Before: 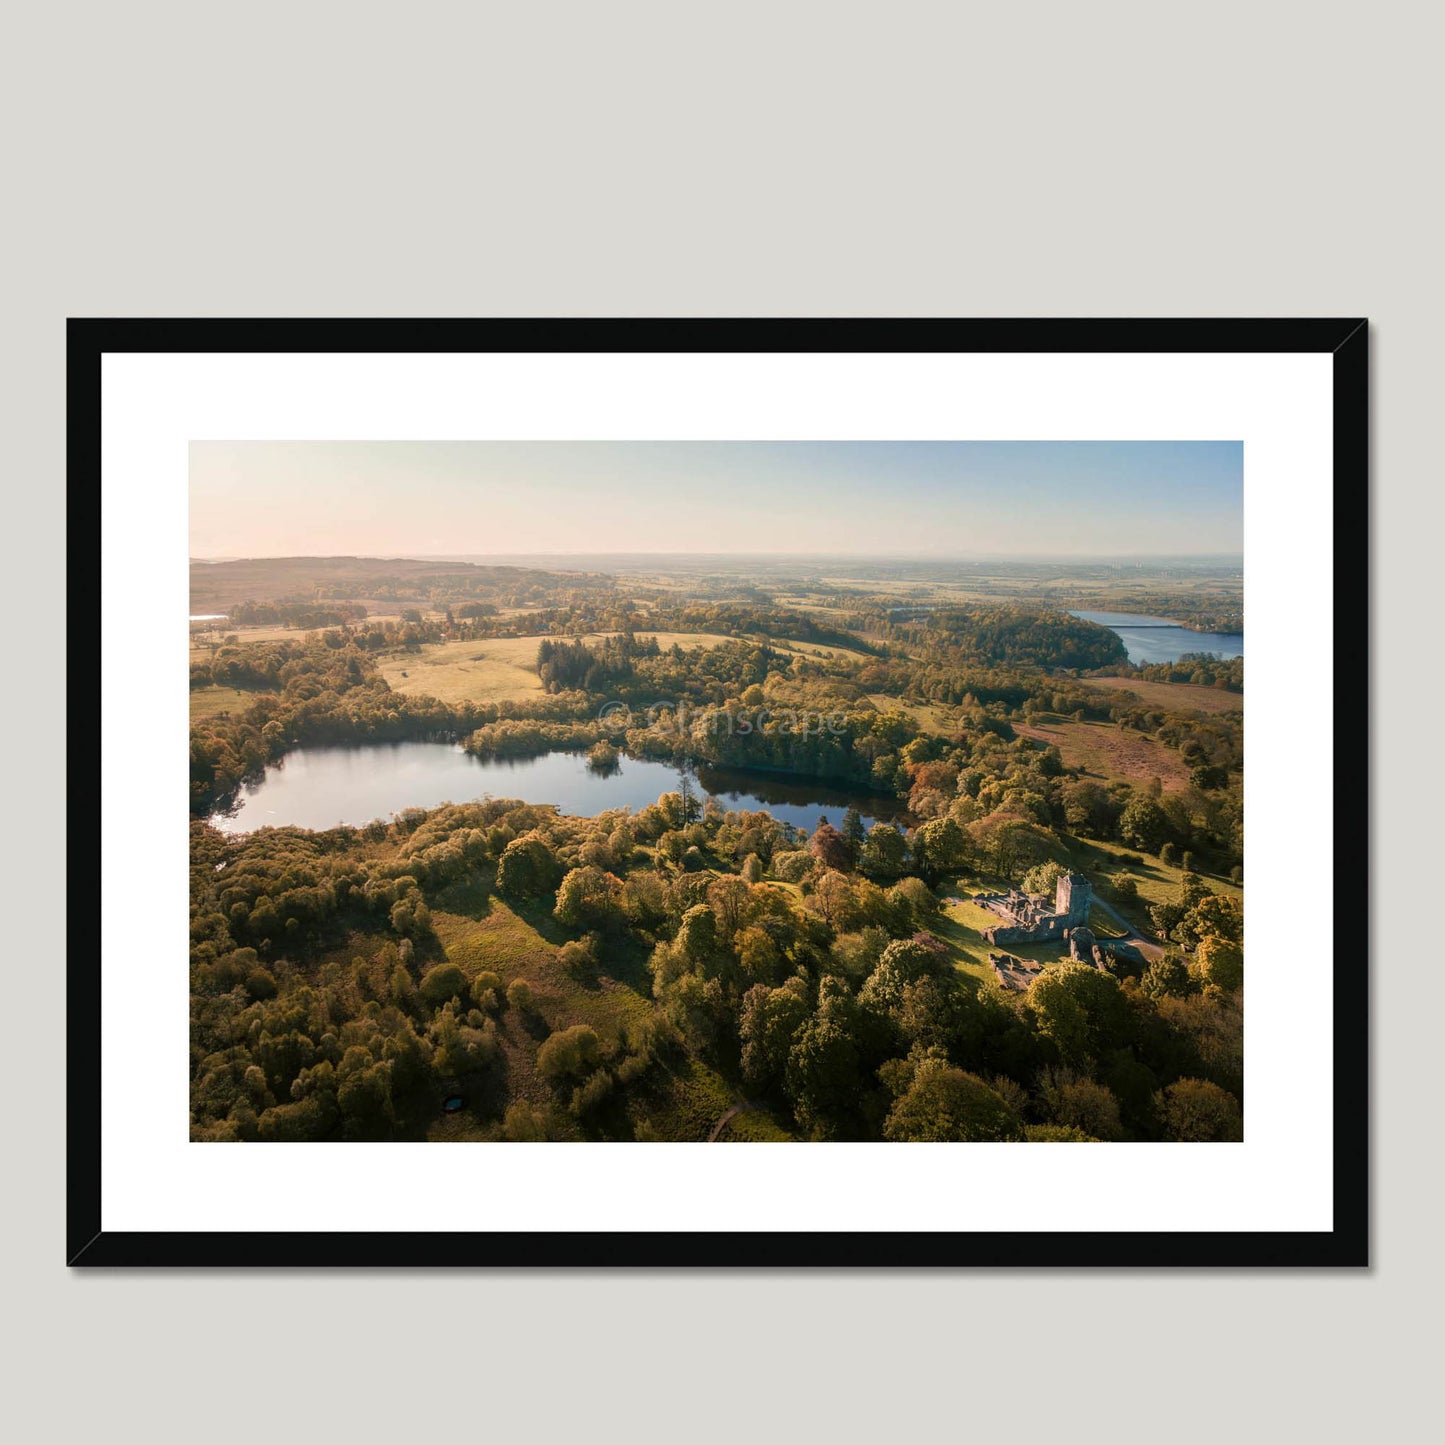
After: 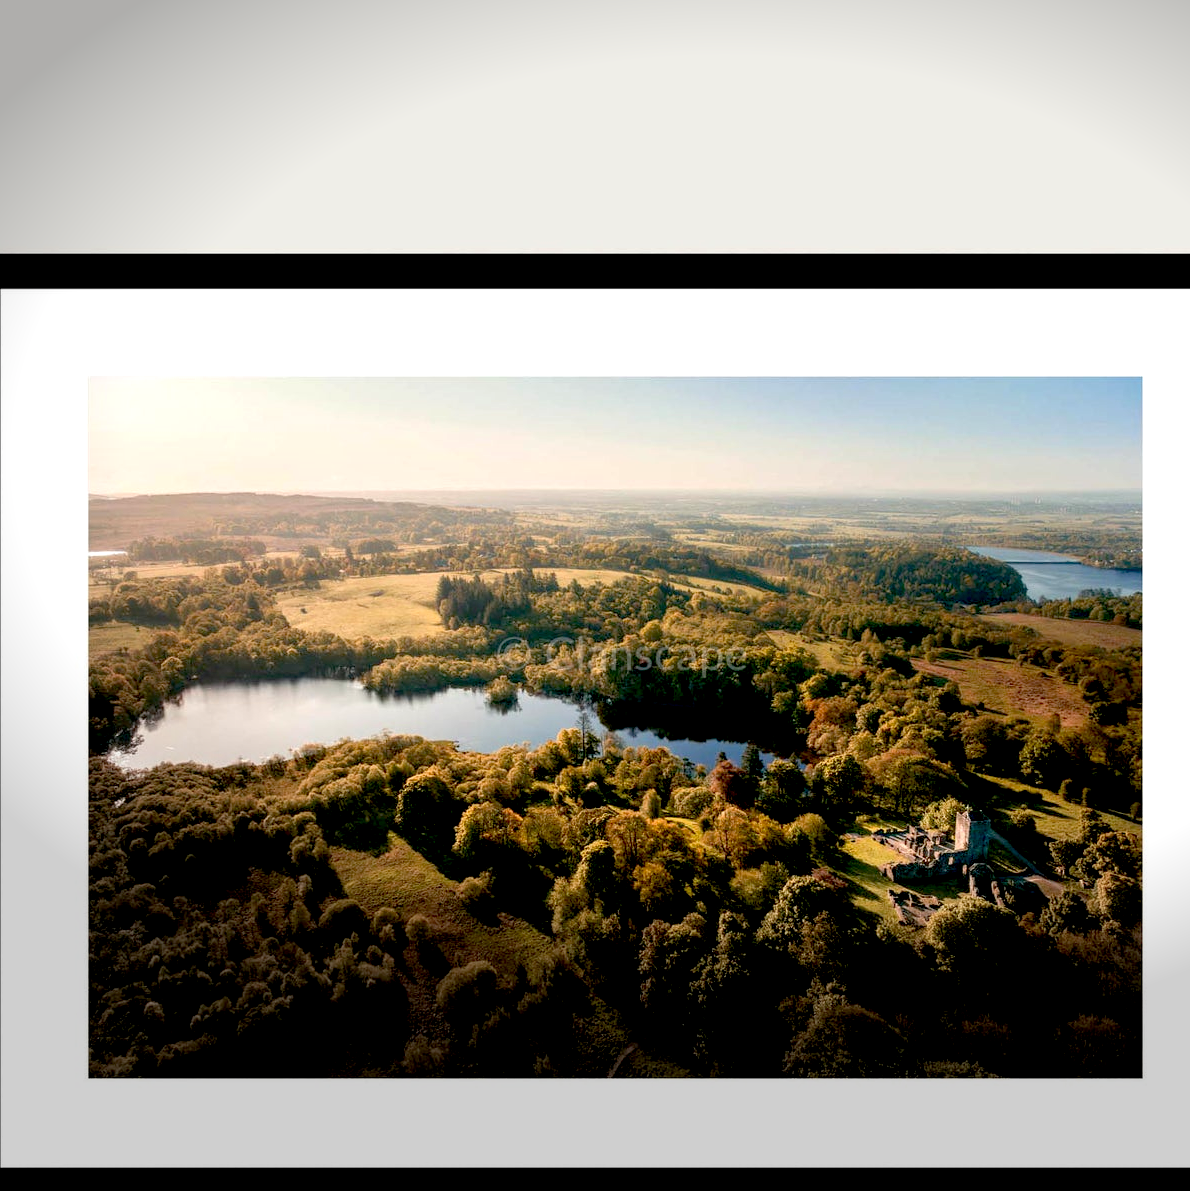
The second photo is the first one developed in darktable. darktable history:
exposure: black level correction 0.031, exposure 0.308 EV, compensate highlight preservation false
vignetting: fall-off start 99.82%, center (0.217, -0.234), width/height ratio 1.325
crop and rotate: left 7.045%, top 4.479%, right 10.572%, bottom 13.076%
